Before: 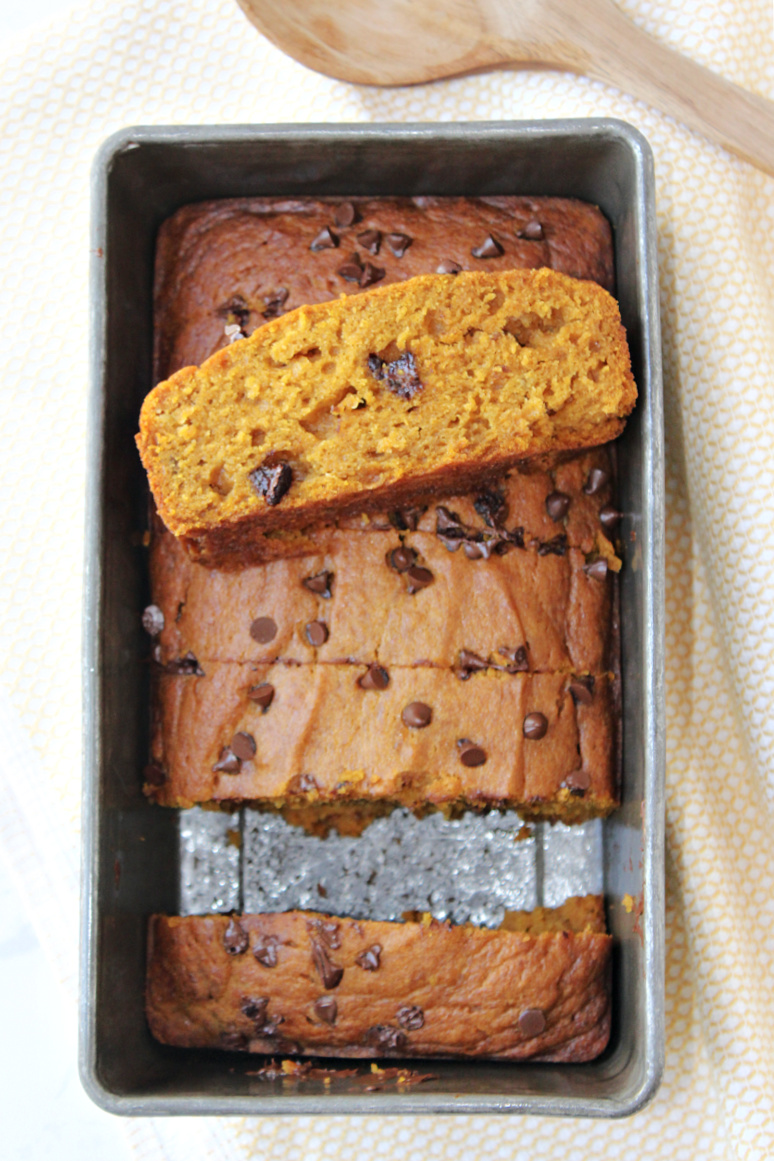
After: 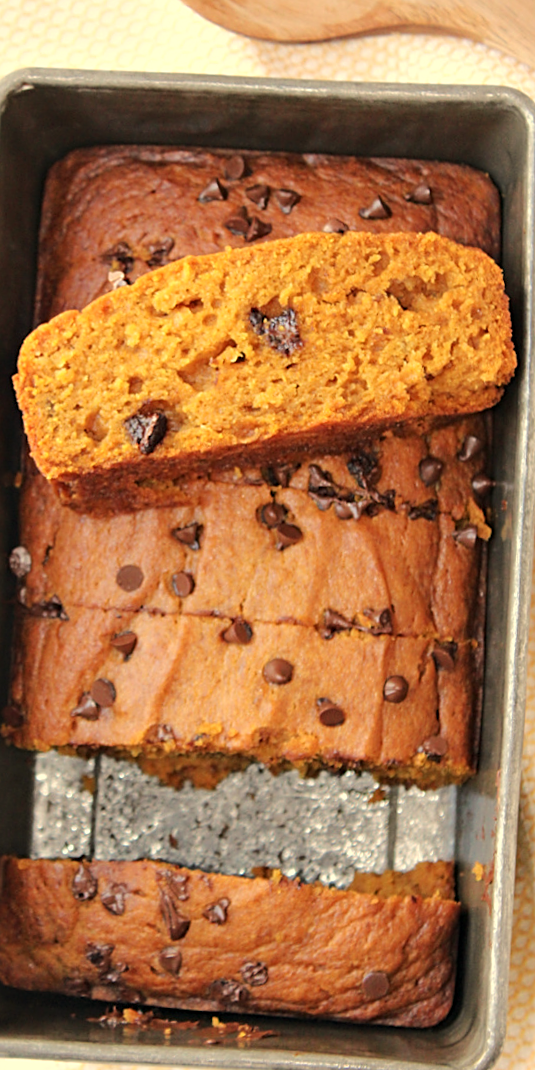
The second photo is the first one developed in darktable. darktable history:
crop and rotate: angle -3.27°, left 14.277%, top 0.028%, right 10.766%, bottom 0.028%
white balance: red 1.123, blue 0.83
sharpen: on, module defaults
